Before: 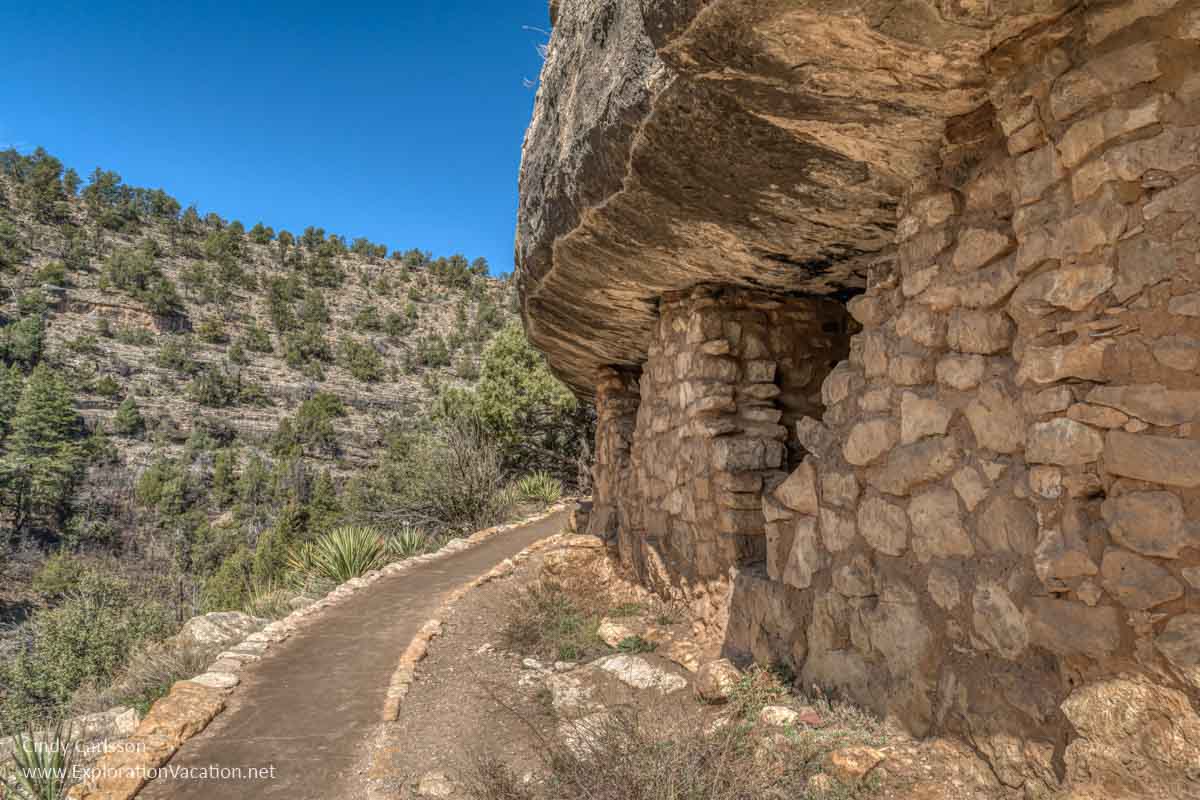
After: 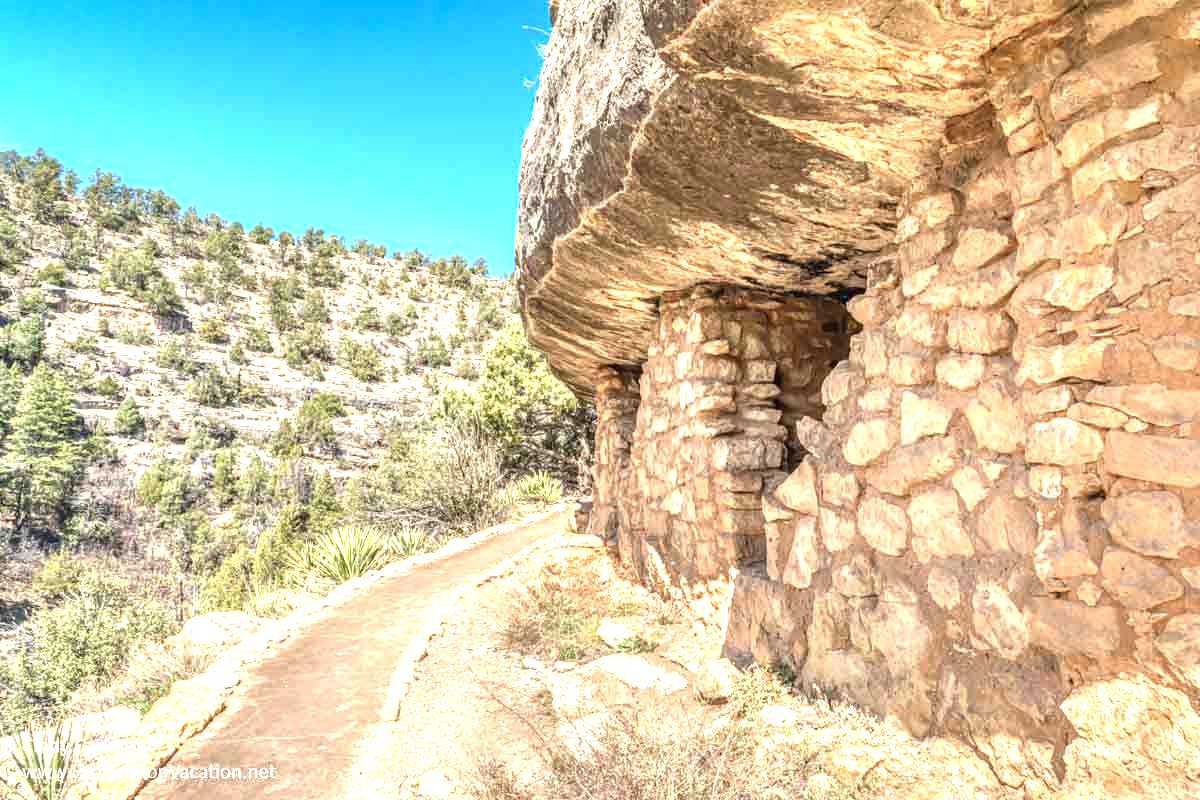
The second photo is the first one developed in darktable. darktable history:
exposure: black level correction 0, exposure 1.928 EV, compensate highlight preservation false
